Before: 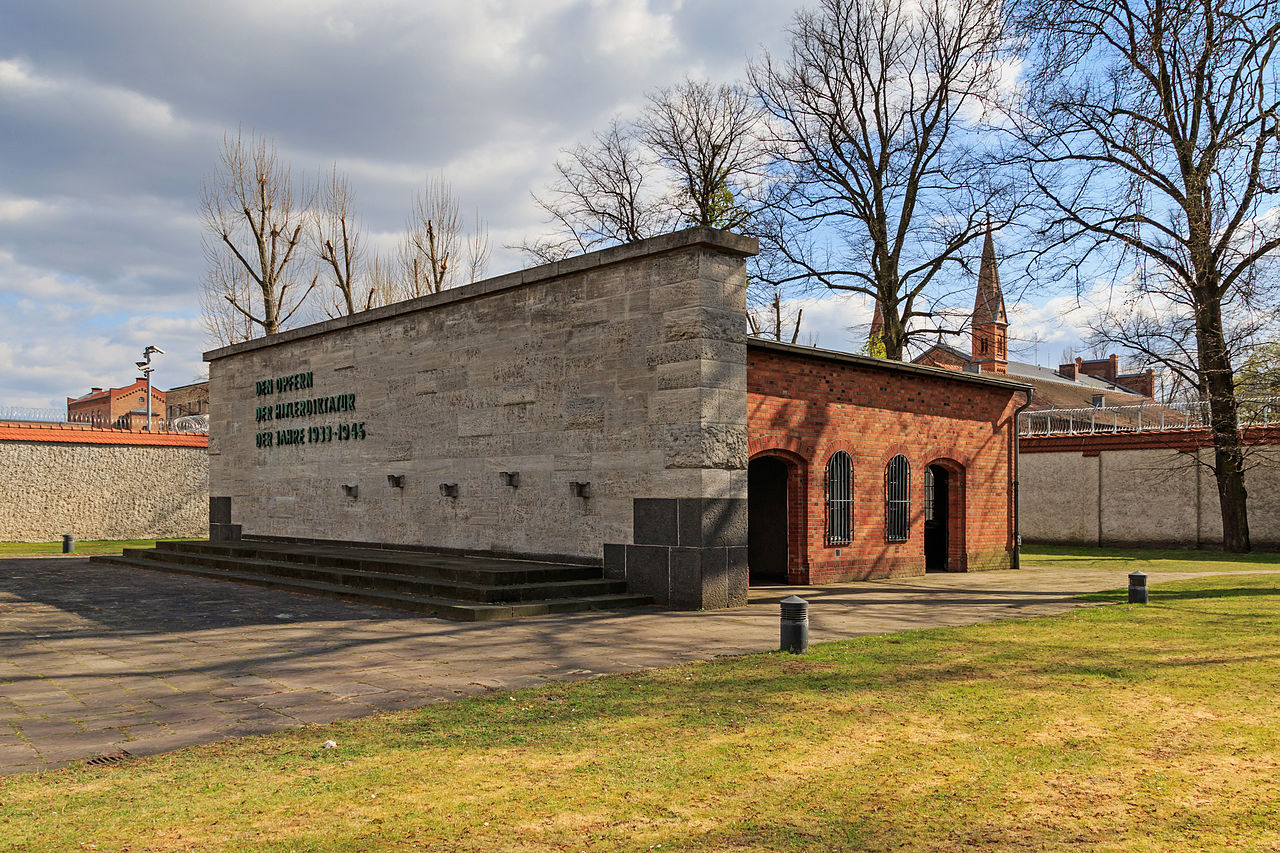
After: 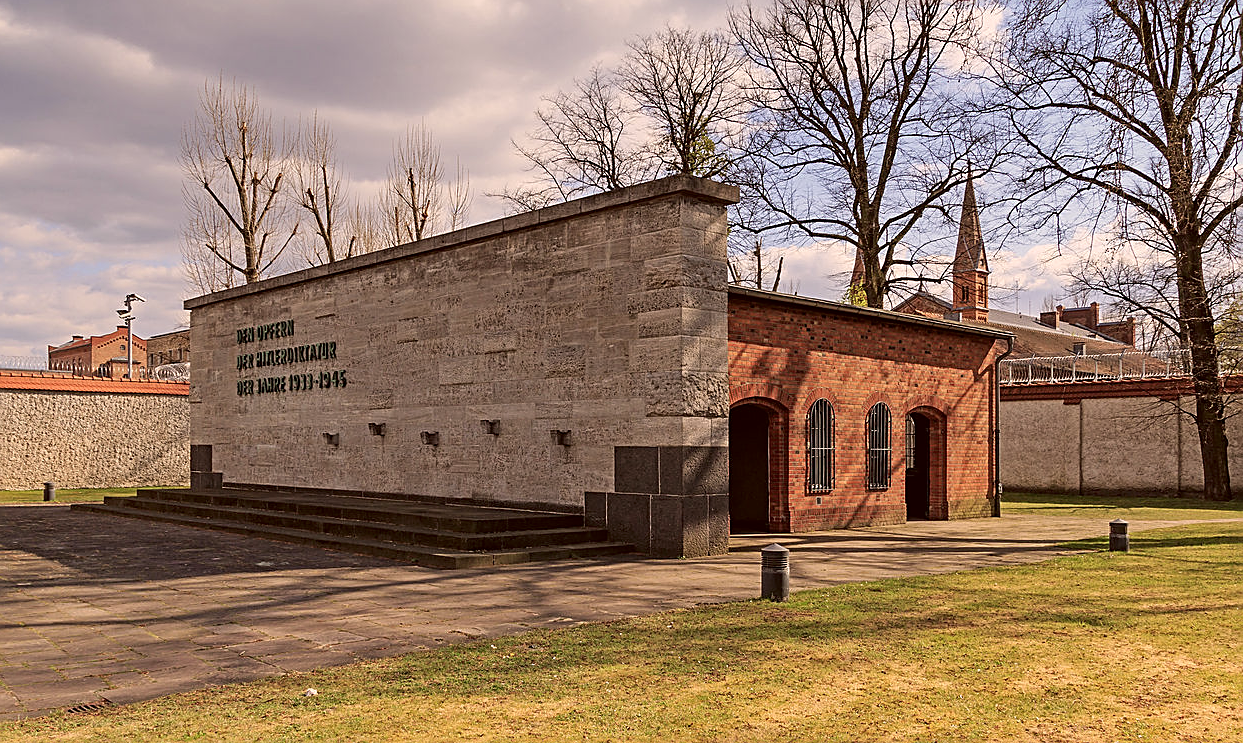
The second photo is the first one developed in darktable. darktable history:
sharpen: on, module defaults
crop: left 1.507%, top 6.147%, right 1.379%, bottom 6.637%
color correction: highlights a* 10.21, highlights b* 9.79, shadows a* 8.61, shadows b* 7.88, saturation 0.8
